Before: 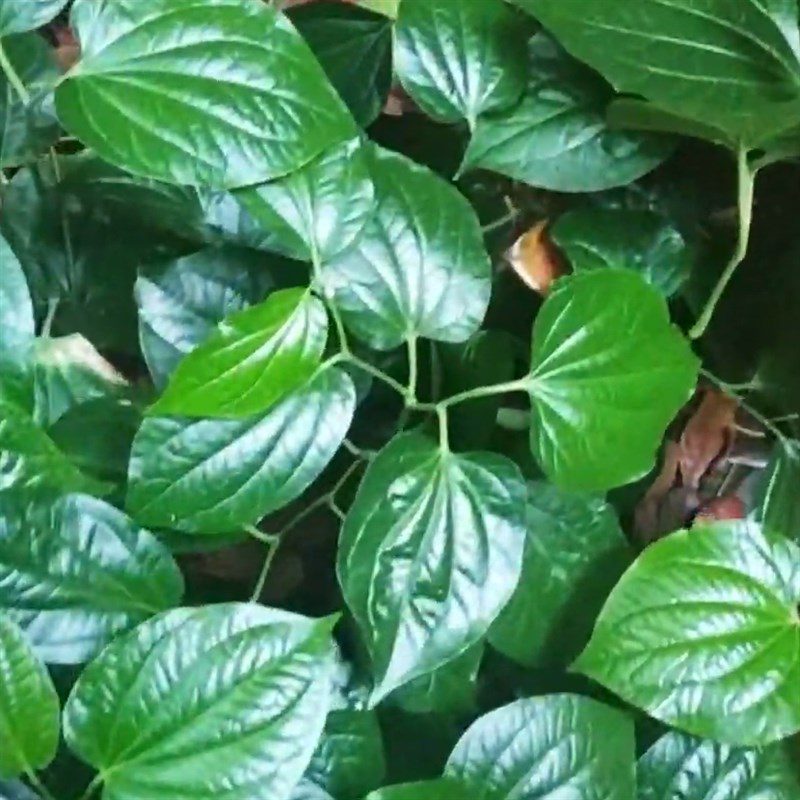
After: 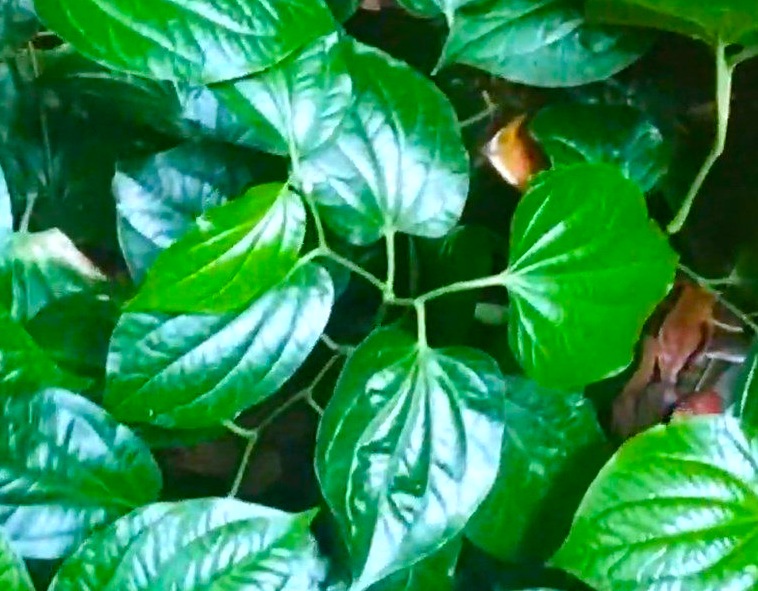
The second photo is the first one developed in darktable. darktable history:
crop and rotate: left 2.866%, top 13.35%, right 2.3%, bottom 12.673%
color balance rgb: highlights gain › luminance 16.332%, highlights gain › chroma 2.838%, highlights gain › hue 262.48°, linear chroma grading › shadows 31.332%, linear chroma grading › global chroma -2.186%, linear chroma grading › mid-tones 3.829%, perceptual saturation grading › global saturation 29.547%, global vibrance 9.657%
